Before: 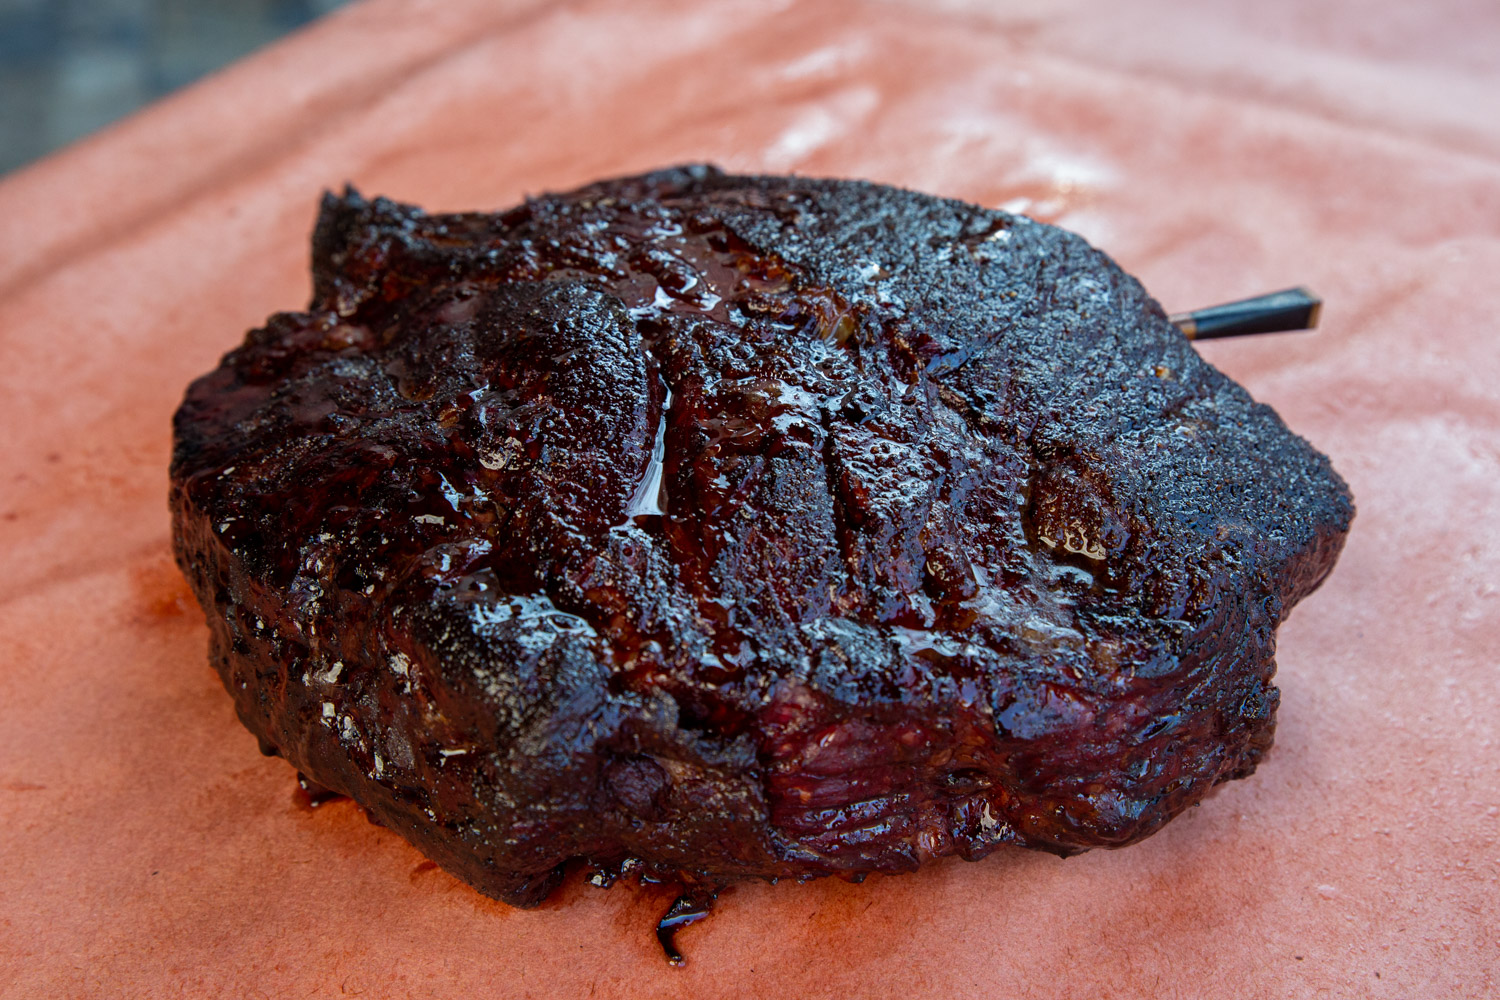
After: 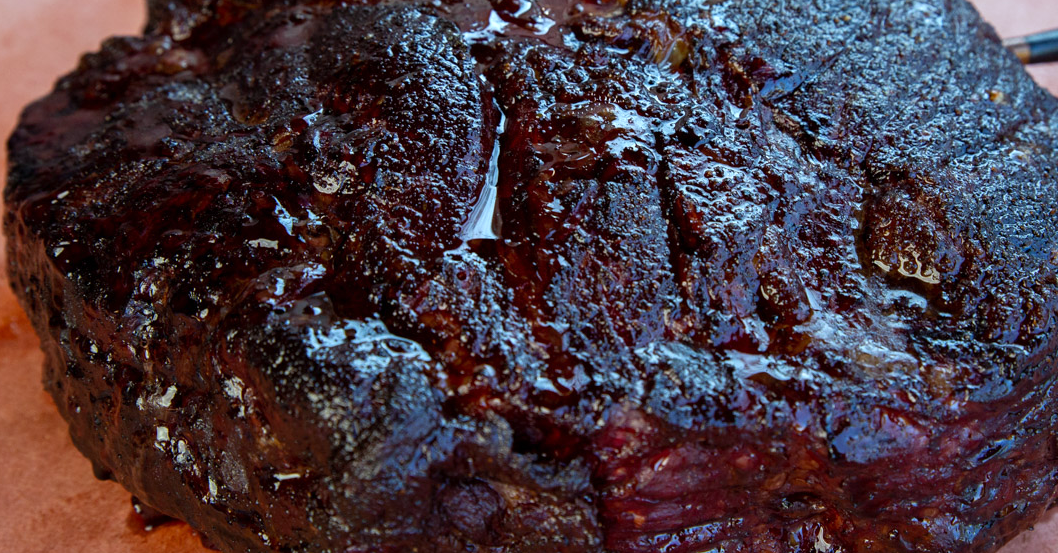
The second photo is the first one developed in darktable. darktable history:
crop: left 11.123%, top 27.61%, right 18.3%, bottom 17.034%
white balance: red 0.925, blue 1.046
exposure: exposure 0.2 EV, compensate highlight preservation false
